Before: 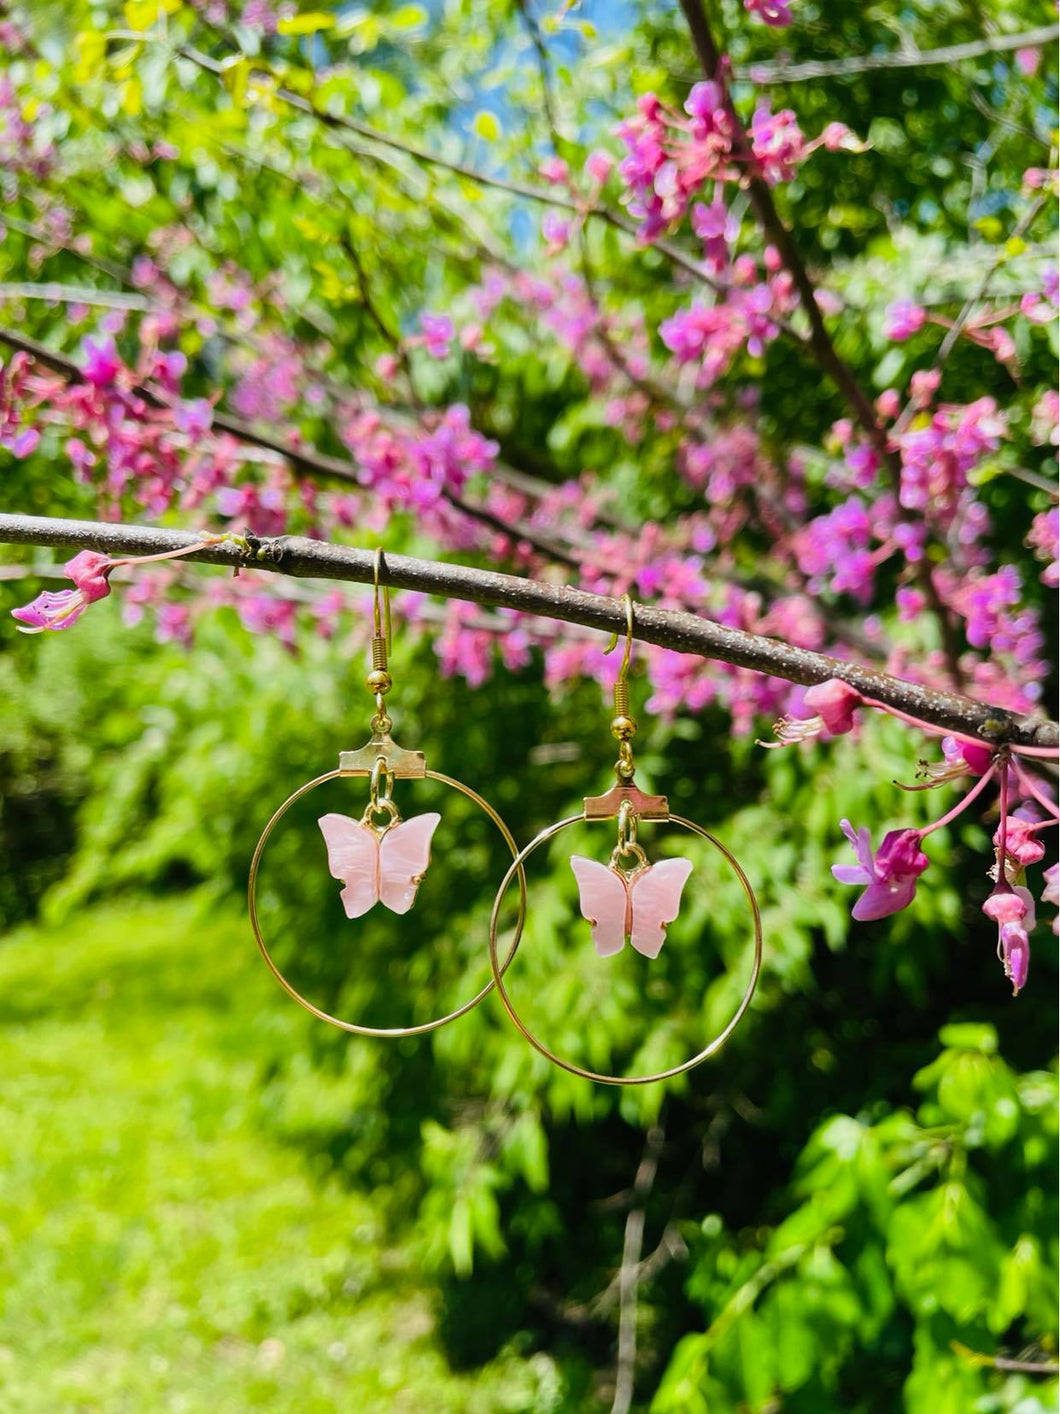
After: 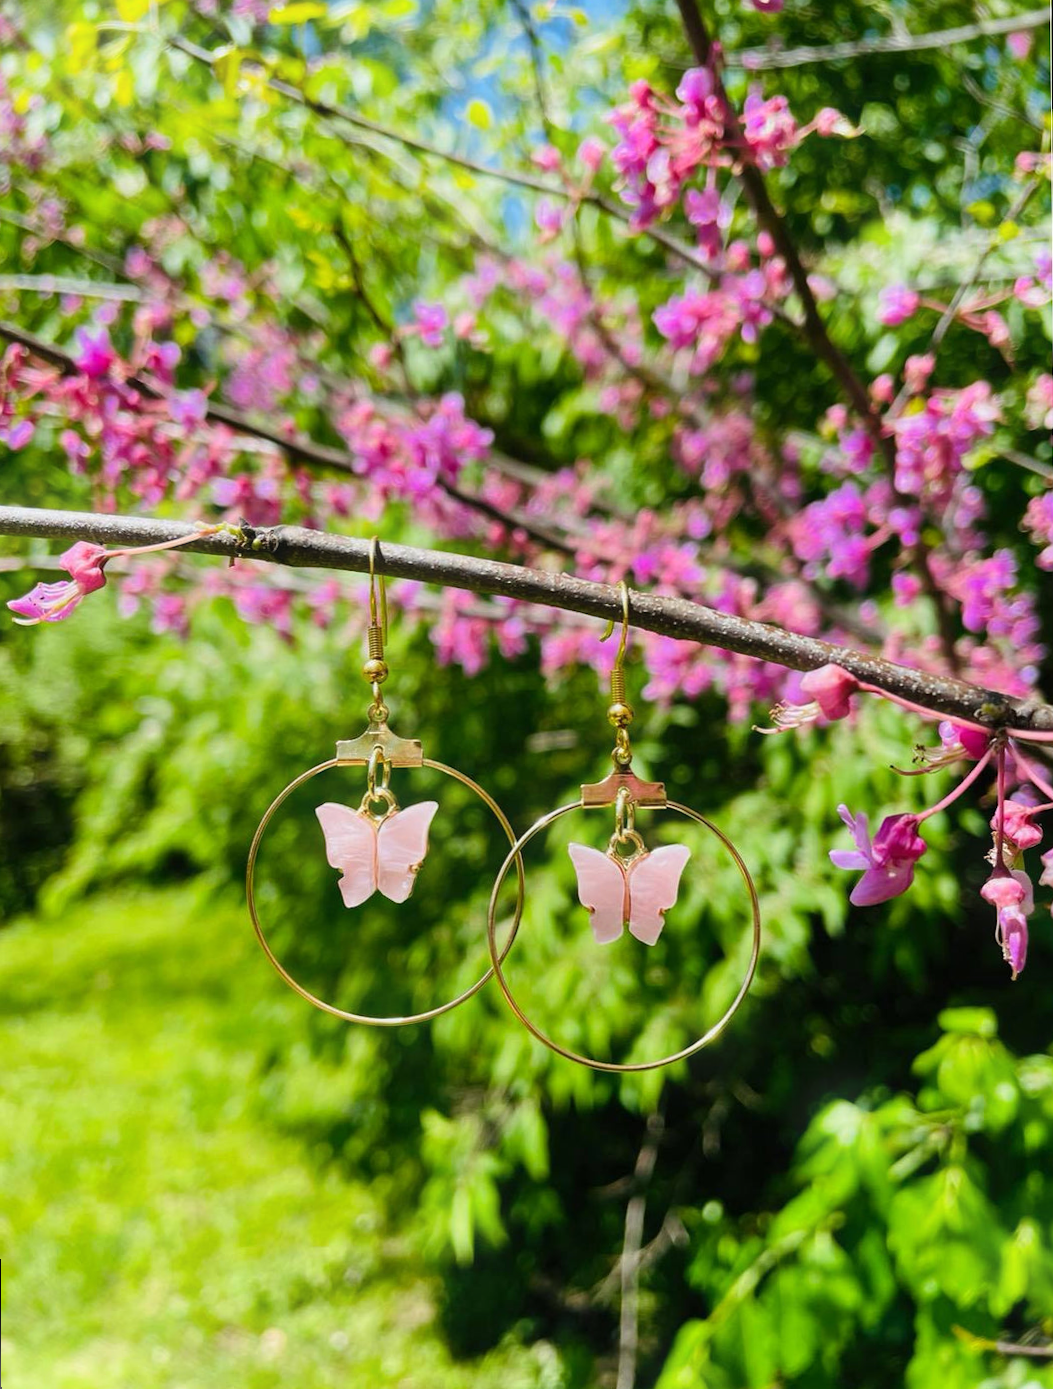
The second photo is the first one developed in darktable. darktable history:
rotate and perspective: rotation -0.45°, automatic cropping original format, crop left 0.008, crop right 0.992, crop top 0.012, crop bottom 0.988
bloom: size 5%, threshold 95%, strength 15%
